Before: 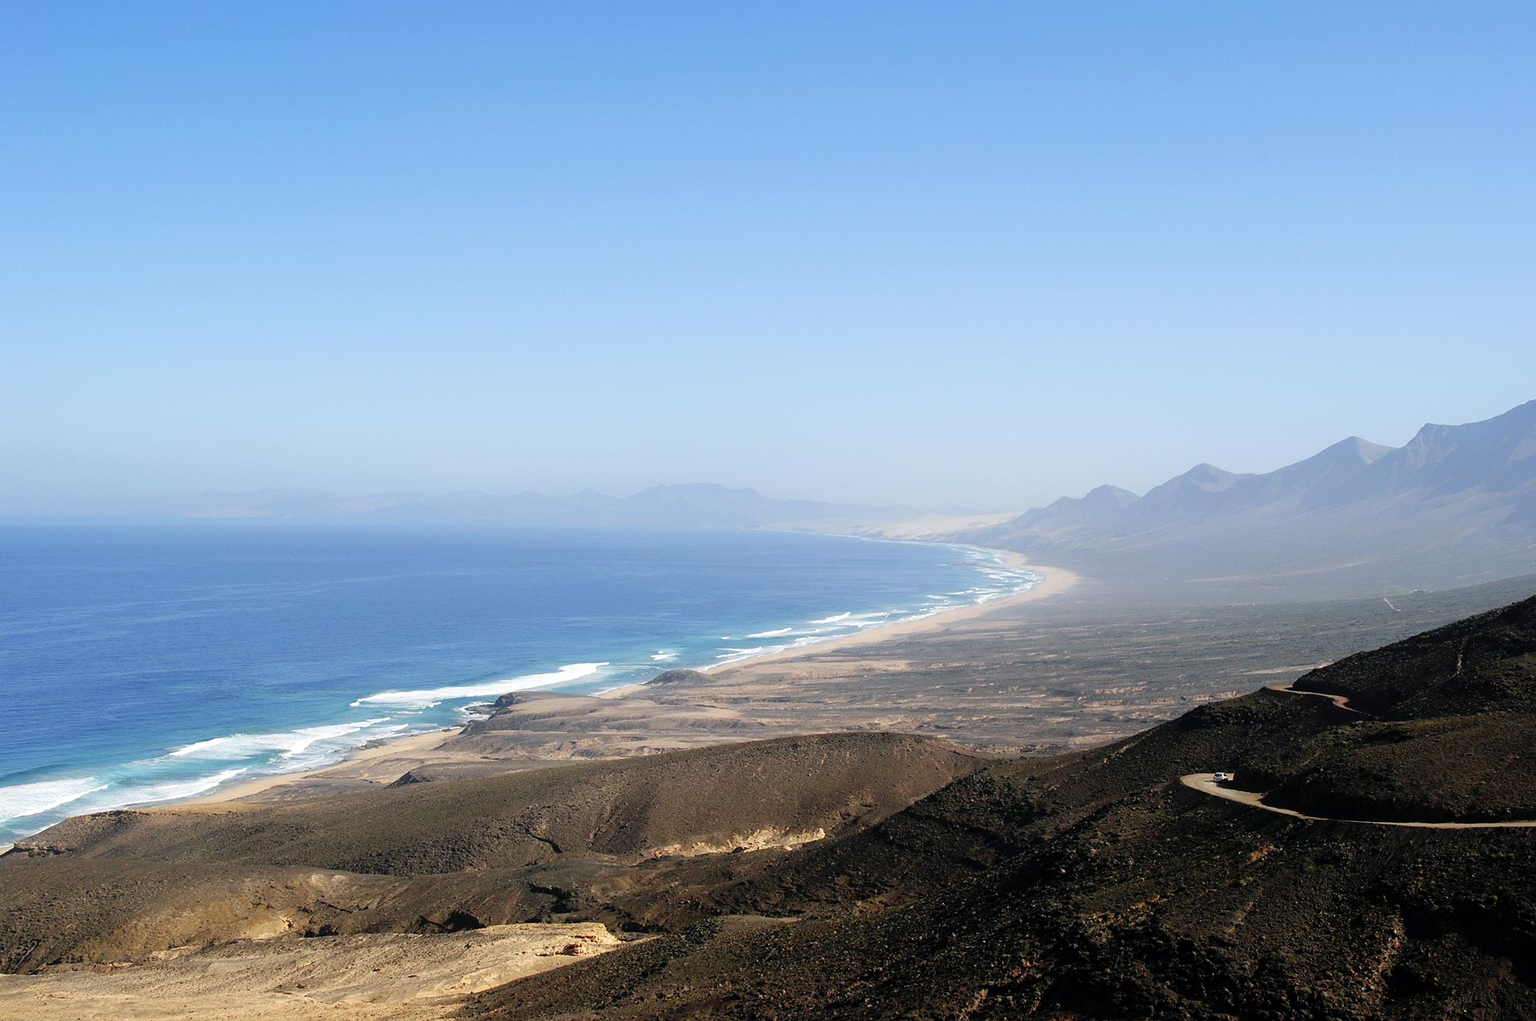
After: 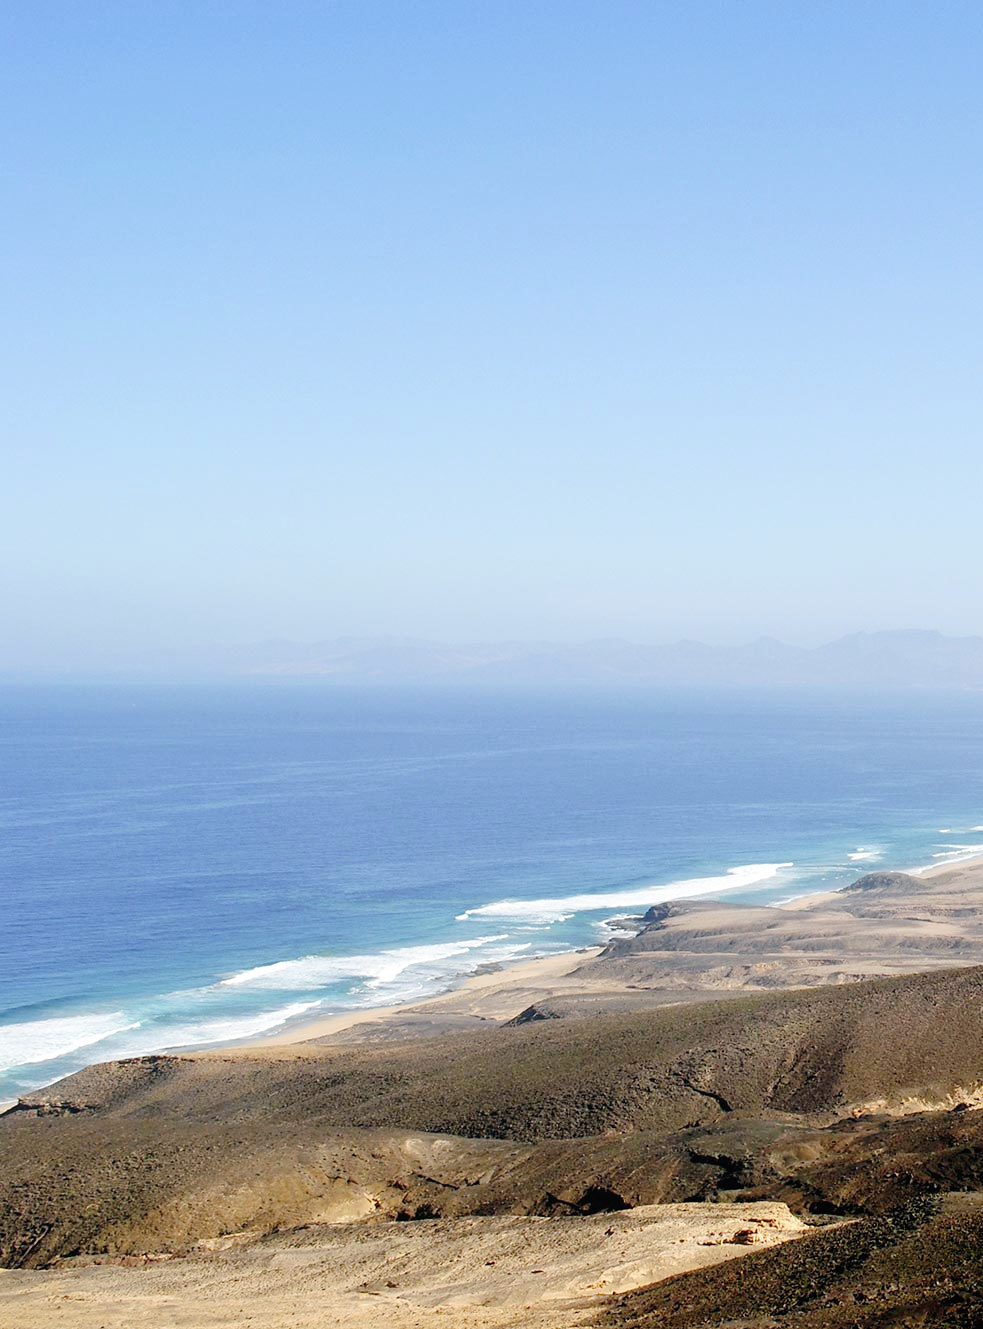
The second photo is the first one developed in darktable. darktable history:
tone curve: curves: ch0 [(0, 0) (0.003, 0.01) (0.011, 0.01) (0.025, 0.011) (0.044, 0.019) (0.069, 0.032) (0.1, 0.054) (0.136, 0.088) (0.177, 0.138) (0.224, 0.214) (0.277, 0.297) (0.335, 0.391) (0.399, 0.469) (0.468, 0.551) (0.543, 0.622) (0.623, 0.699) (0.709, 0.775) (0.801, 0.85) (0.898, 0.929) (1, 1)], preserve colors none
crop and rotate: left 0%, top 0%, right 50.845%
